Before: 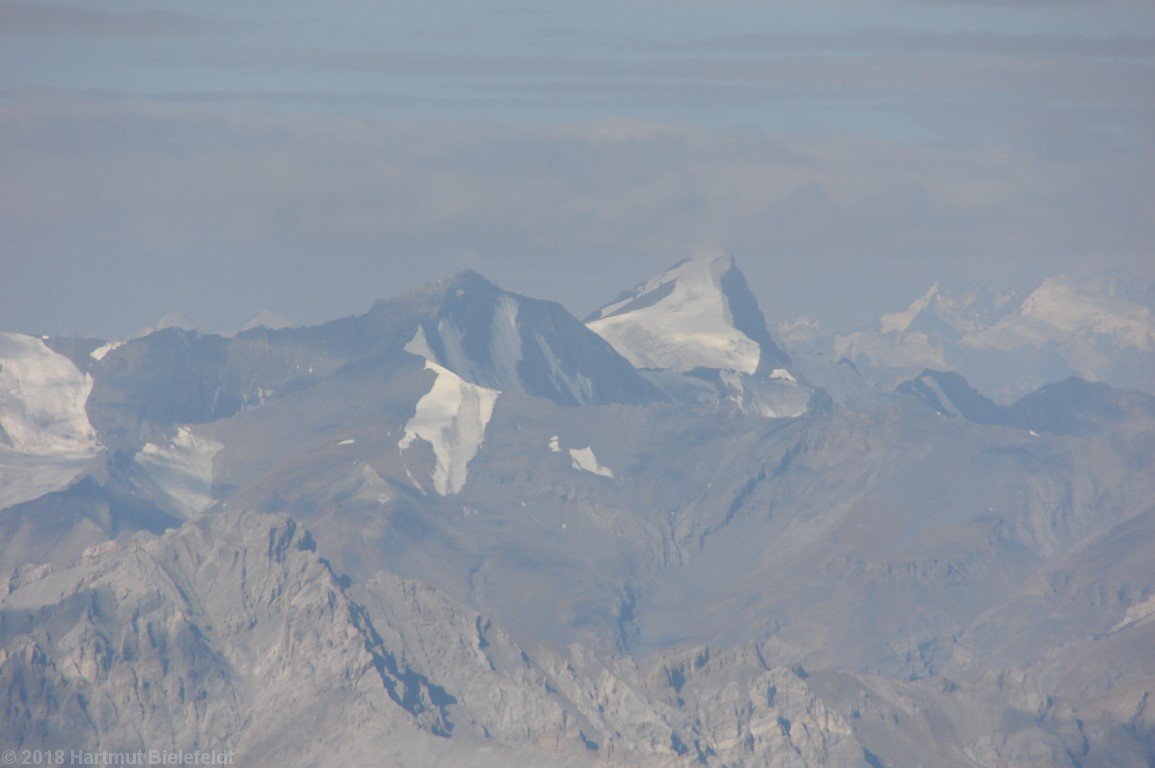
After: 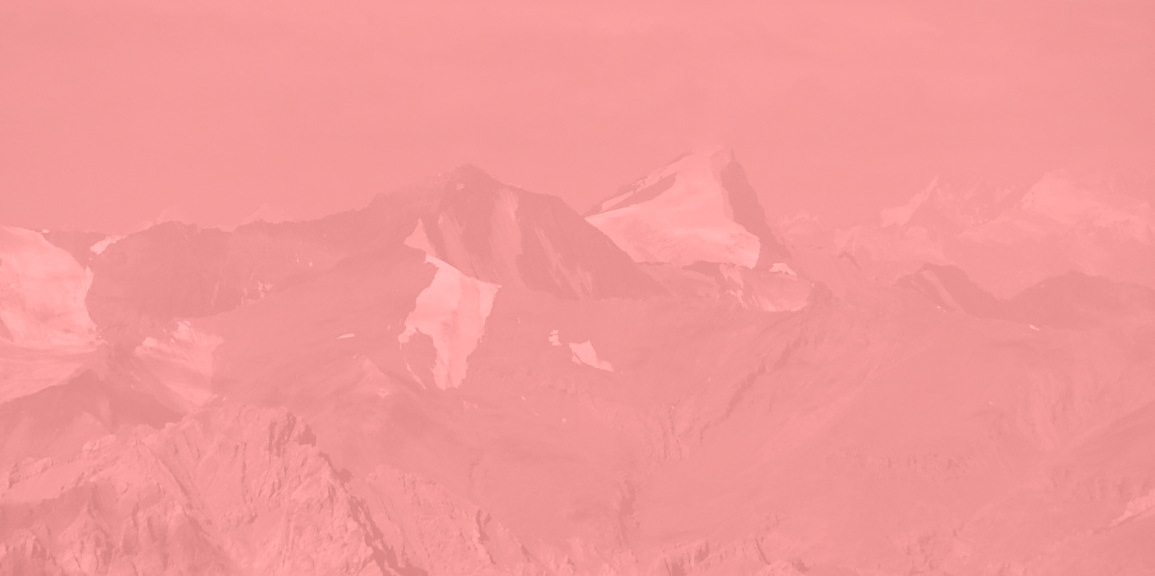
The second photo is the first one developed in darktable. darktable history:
crop: top 13.819%, bottom 11.169%
sharpen: radius 1.864, amount 0.398, threshold 1.271
colorize: saturation 51%, source mix 50.67%, lightness 50.67%
